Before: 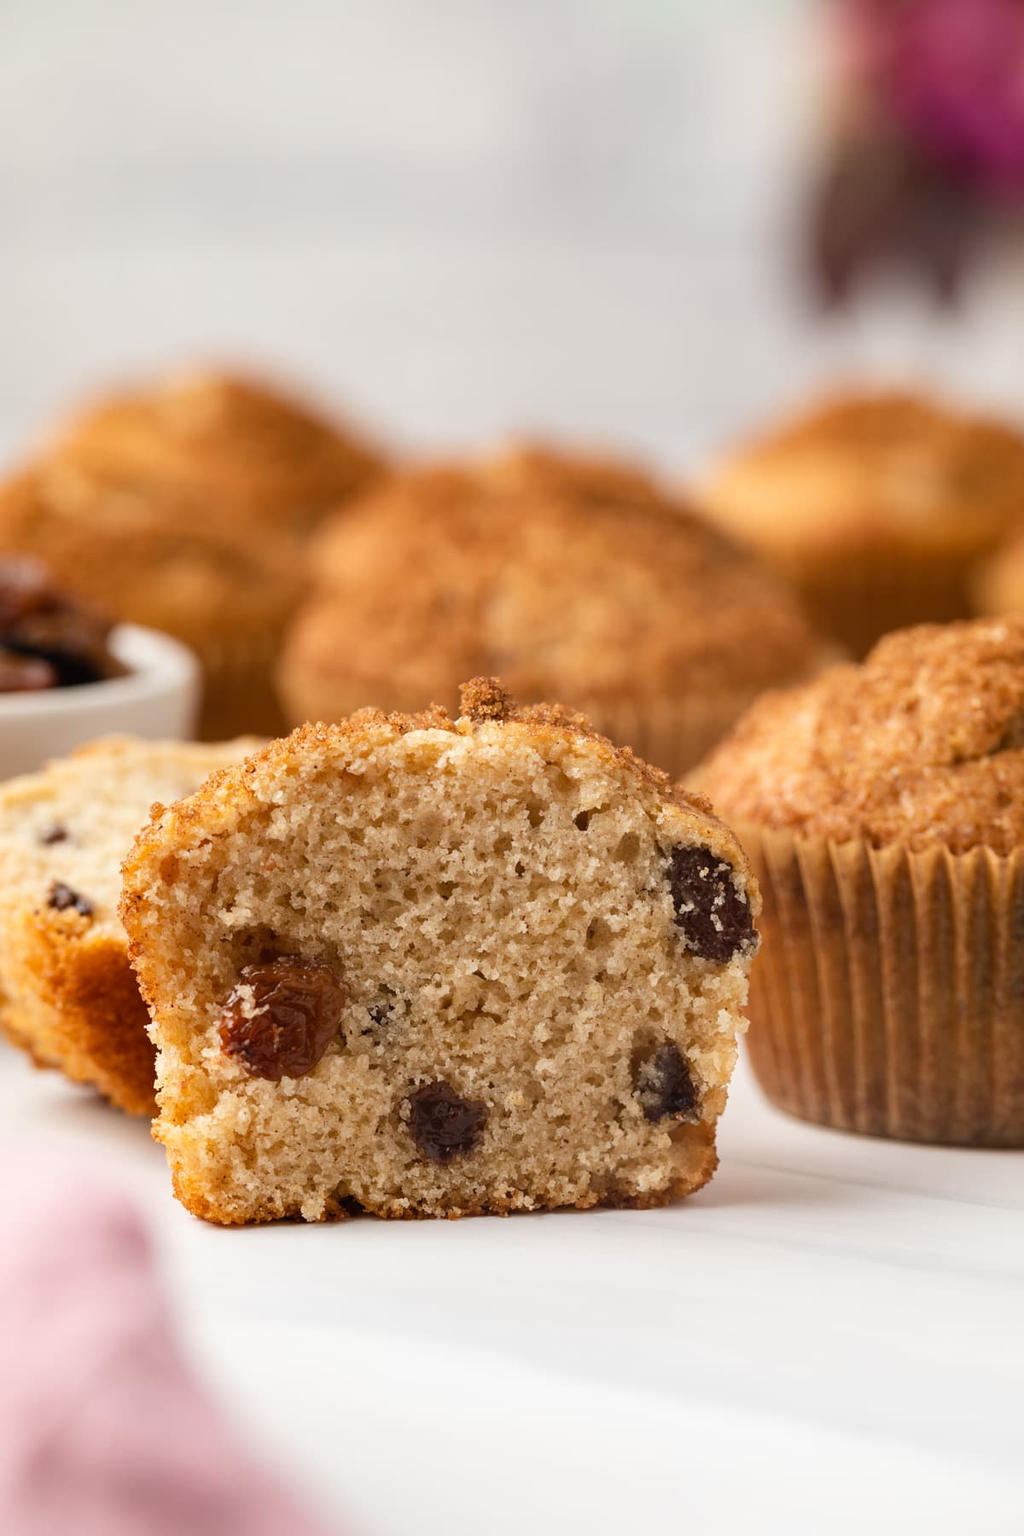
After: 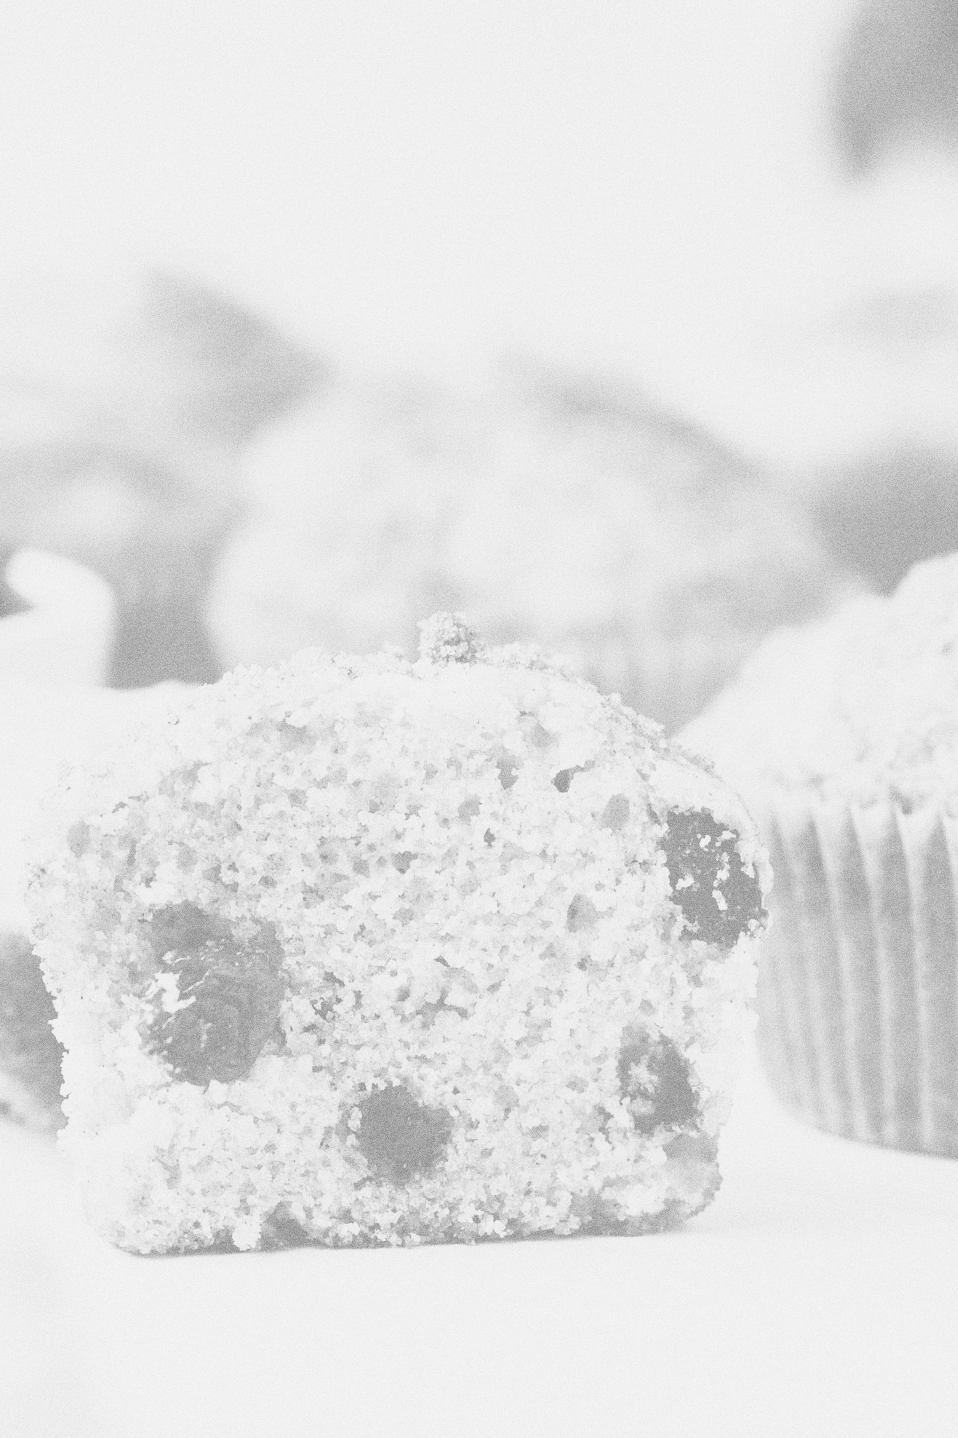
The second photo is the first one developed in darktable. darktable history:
colorize: hue 331.2°, saturation 69%, source mix 30.28%, lightness 69.02%, version 1
crop and rotate: left 10.071%, top 10.071%, right 10.02%, bottom 10.02%
rgb curve: curves: ch0 [(0, 0) (0.21, 0.15) (0.24, 0.21) (0.5, 0.75) (0.75, 0.96) (0.89, 0.99) (1, 1)]; ch1 [(0, 0.02) (0.21, 0.13) (0.25, 0.2) (0.5, 0.67) (0.75, 0.9) (0.89, 0.97) (1, 1)]; ch2 [(0, 0.02) (0.21, 0.13) (0.25, 0.2) (0.5, 0.67) (0.75, 0.9) (0.89, 0.97) (1, 1)], compensate middle gray true
monochrome: a 32, b 64, size 2.3
grain: coarseness 0.09 ISO, strength 40%
